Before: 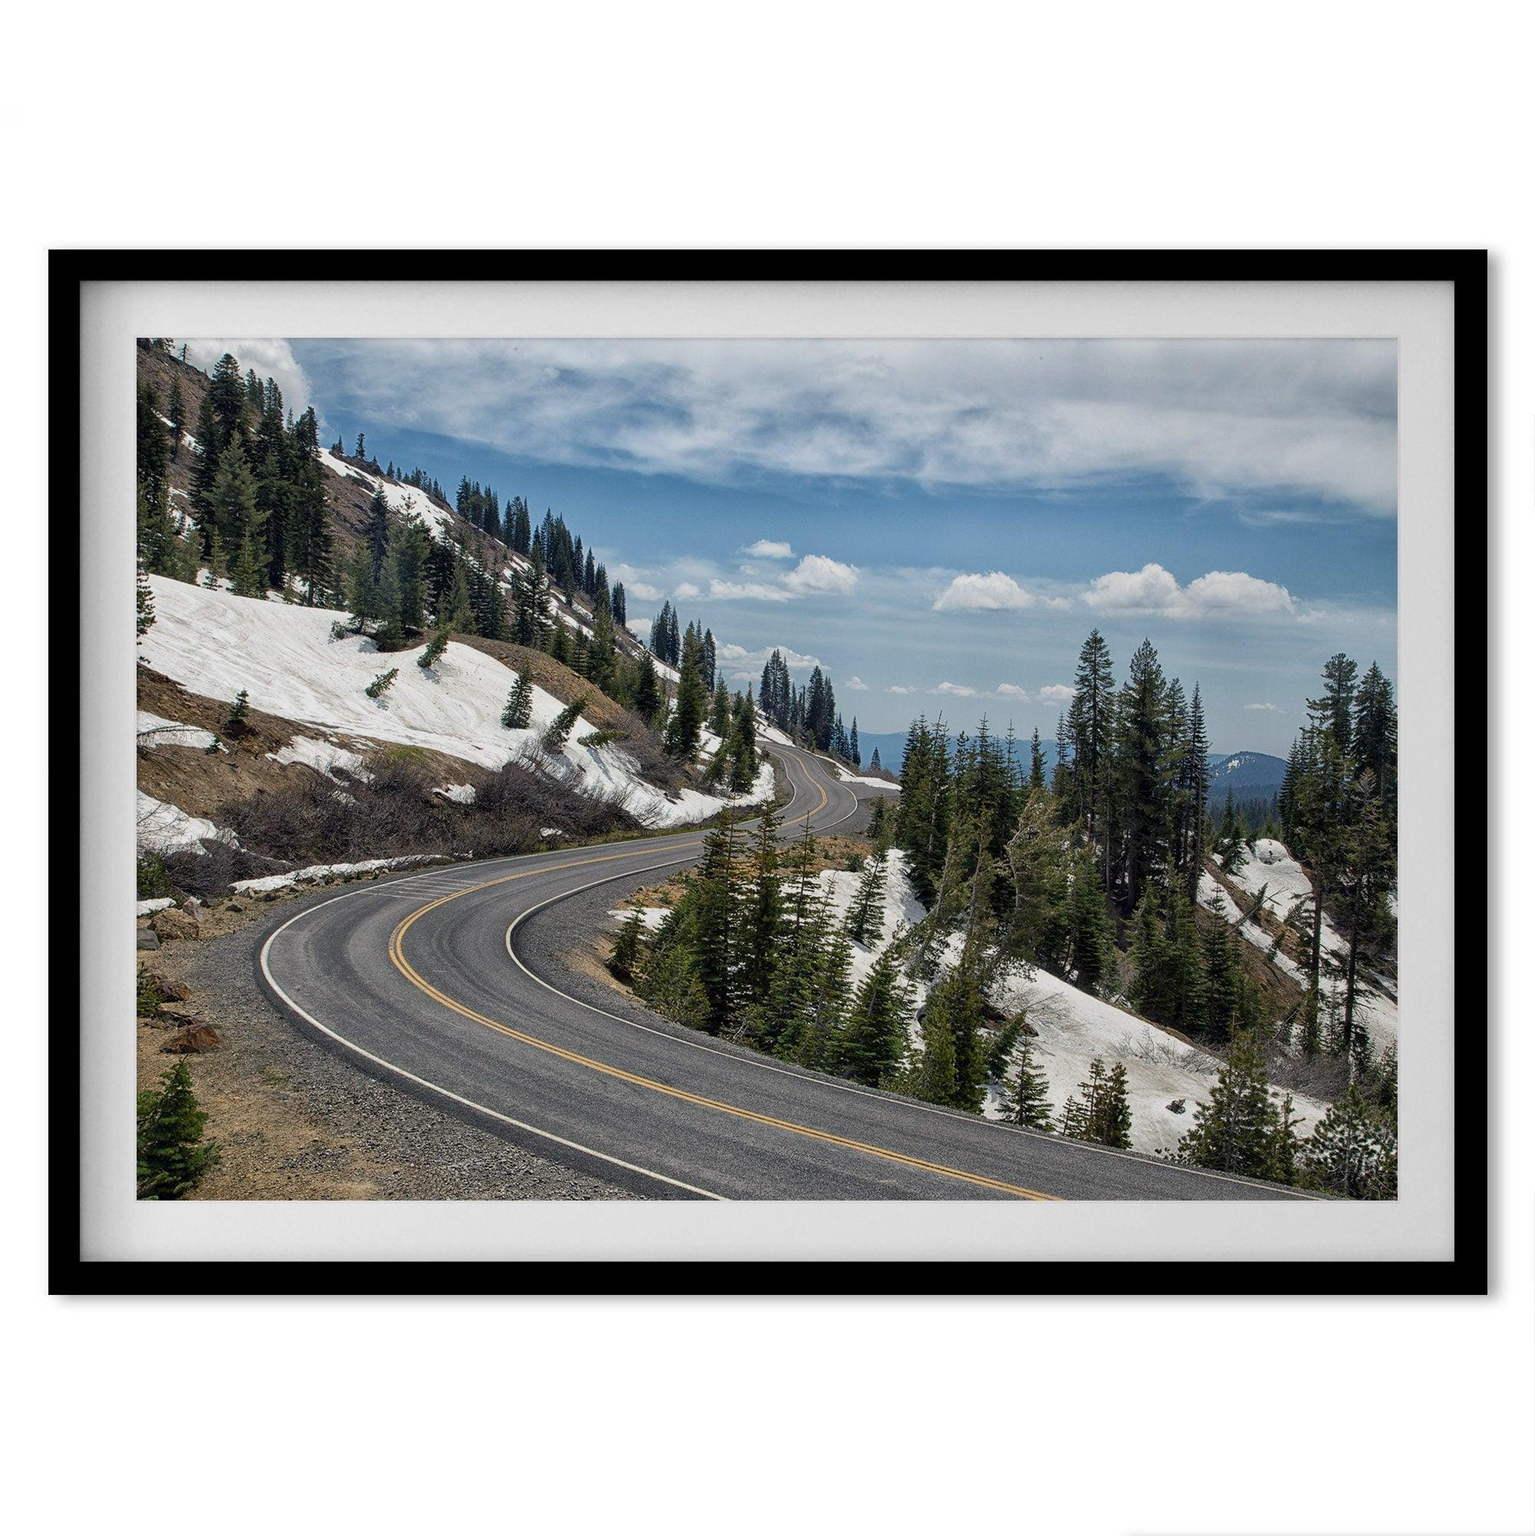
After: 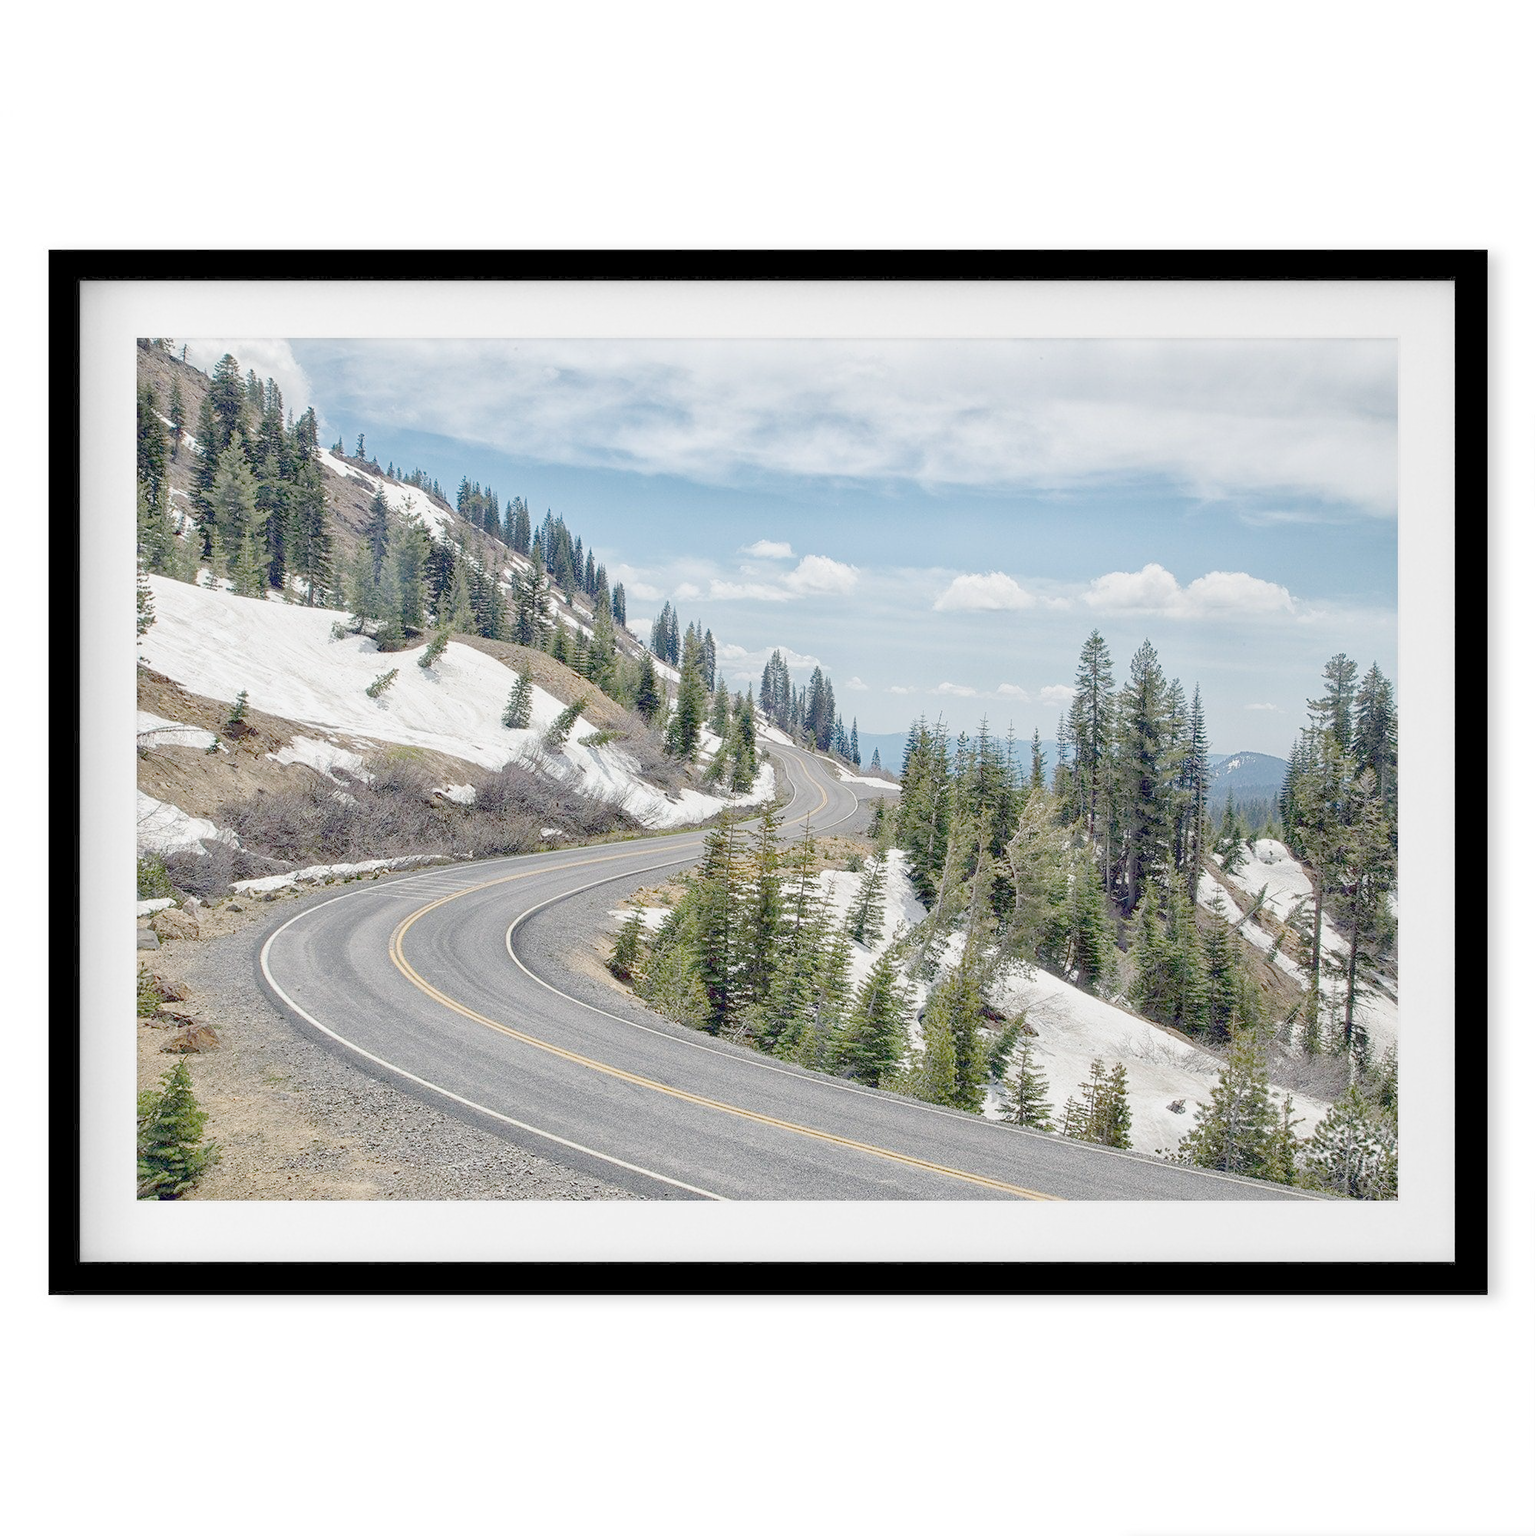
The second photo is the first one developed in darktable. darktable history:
rotate and perspective: automatic cropping original format, crop left 0, crop top 0
